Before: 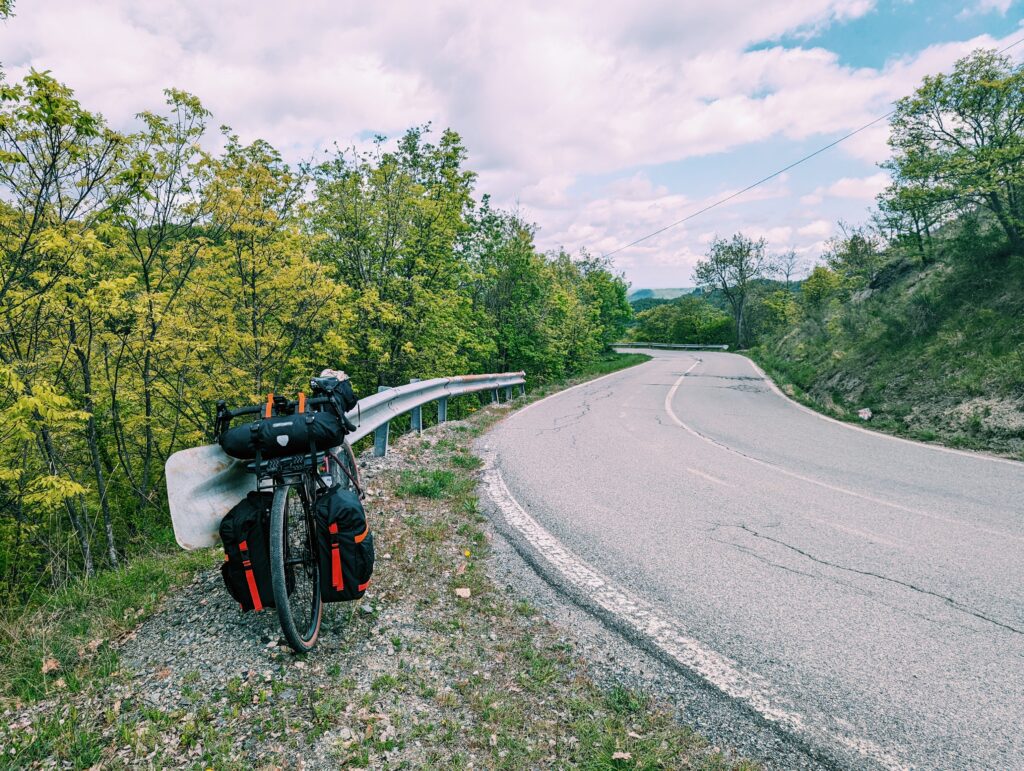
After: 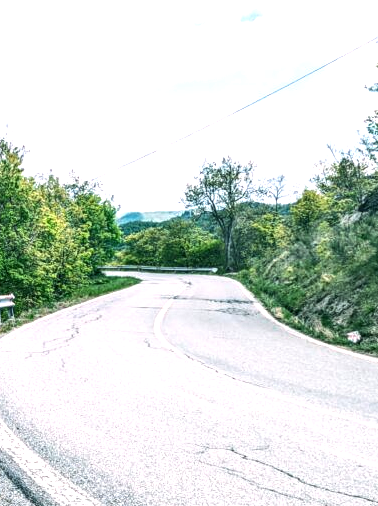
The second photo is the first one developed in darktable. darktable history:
local contrast: detail 130%
crop and rotate: left 49.936%, top 10.094%, right 13.136%, bottom 24.256%
exposure: exposure 0.507 EV, compensate highlight preservation false
tone equalizer: -8 EV -0.417 EV, -7 EV -0.389 EV, -6 EV -0.333 EV, -5 EV -0.222 EV, -3 EV 0.222 EV, -2 EV 0.333 EV, -1 EV 0.389 EV, +0 EV 0.417 EV, edges refinement/feathering 500, mask exposure compensation -1.57 EV, preserve details no
